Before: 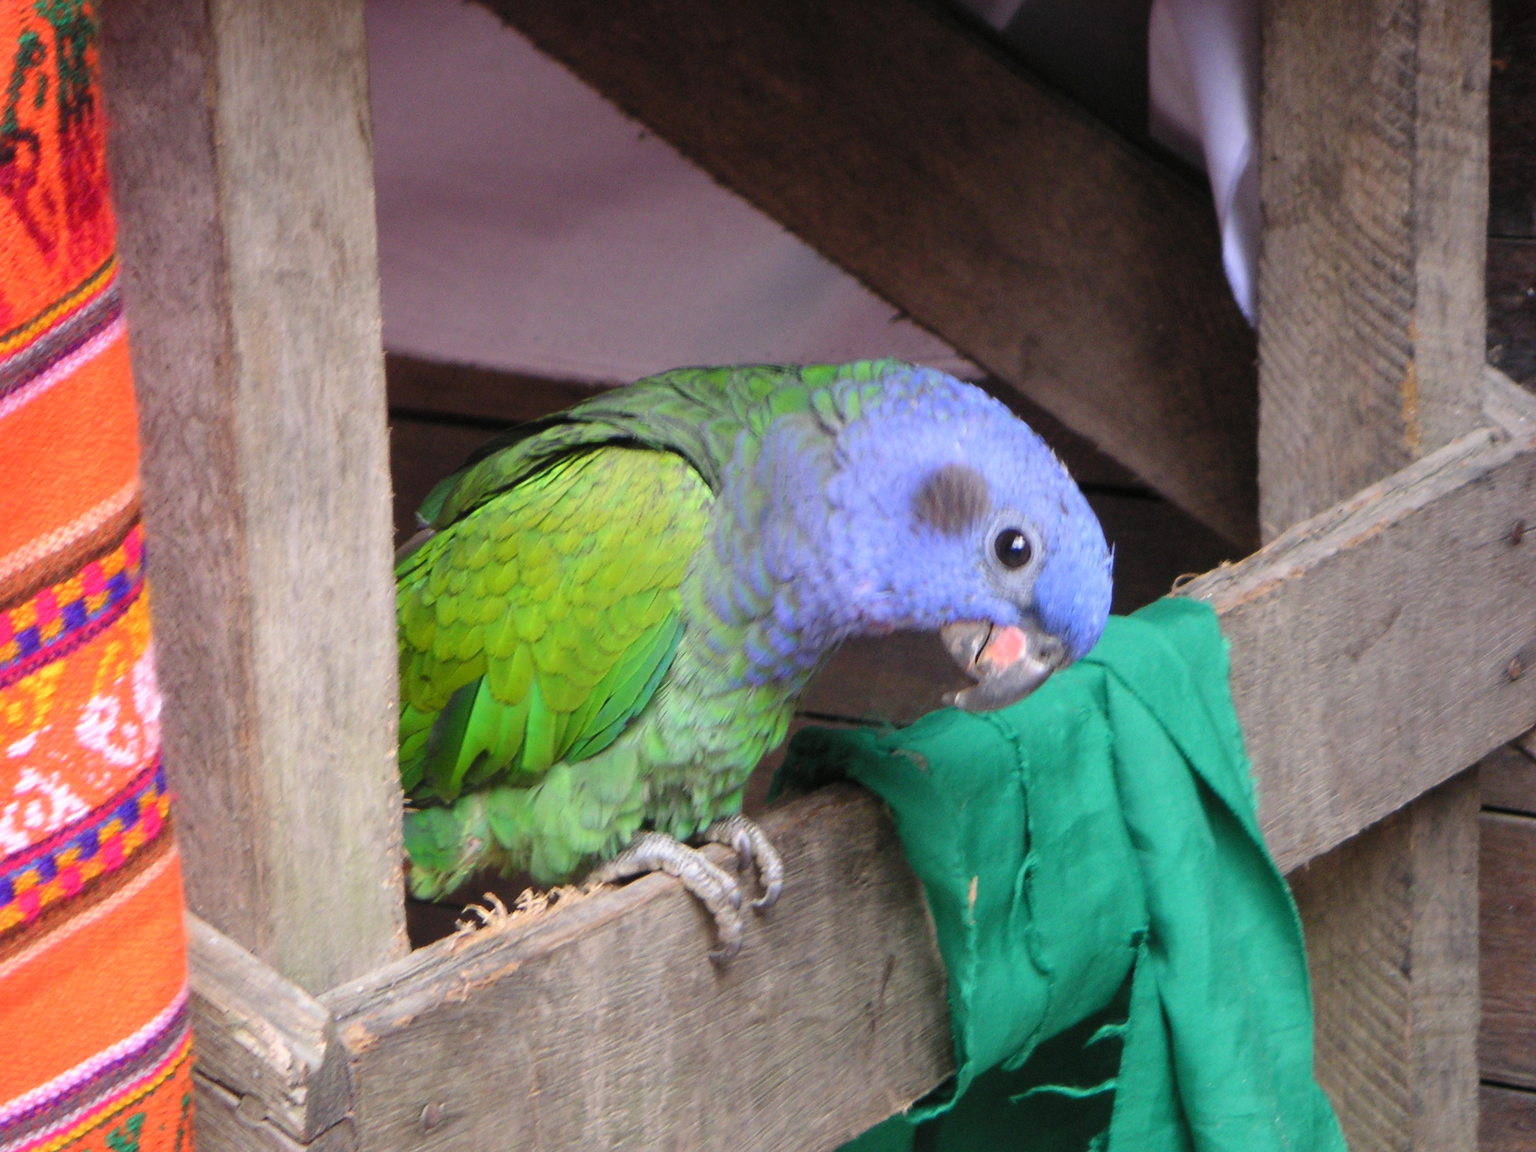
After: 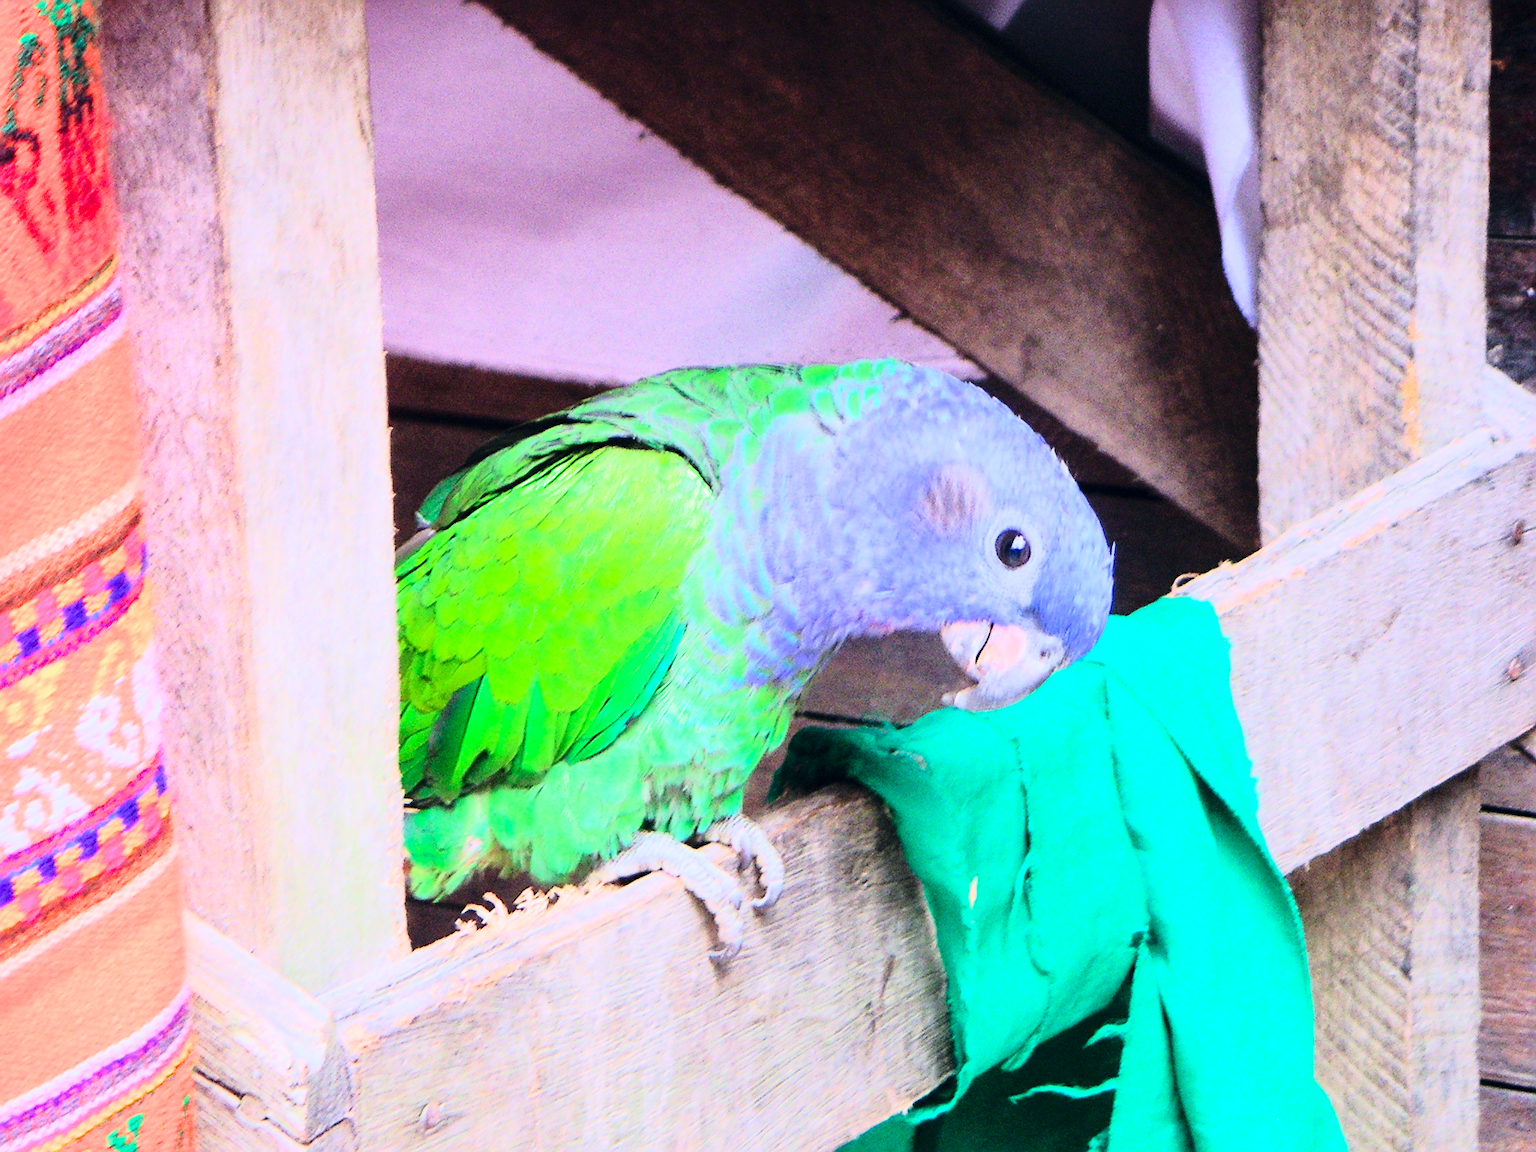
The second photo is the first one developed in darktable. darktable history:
sharpen: amount 0.575
color correction: highlights b* 3
filmic rgb: black relative exposure -7.65 EV, white relative exposure 4.56 EV, hardness 3.61, color science v6 (2022)
exposure: black level correction 0, exposure 1.741 EV, compensate exposure bias true, compensate highlight preservation false
tone curve: curves: ch0 [(0, 0) (0.236, 0.124) (0.373, 0.304) (0.542, 0.593) (0.737, 0.873) (1, 1)]; ch1 [(0, 0) (0.399, 0.328) (0.488, 0.484) (0.598, 0.624) (1, 1)]; ch2 [(0, 0) (0.448, 0.405) (0.523, 0.511) (0.592, 0.59) (1, 1)], color space Lab, independent channels, preserve colors none
shadows and highlights: shadows -20, white point adjustment -2, highlights -35
white balance: red 0.954, blue 1.079
